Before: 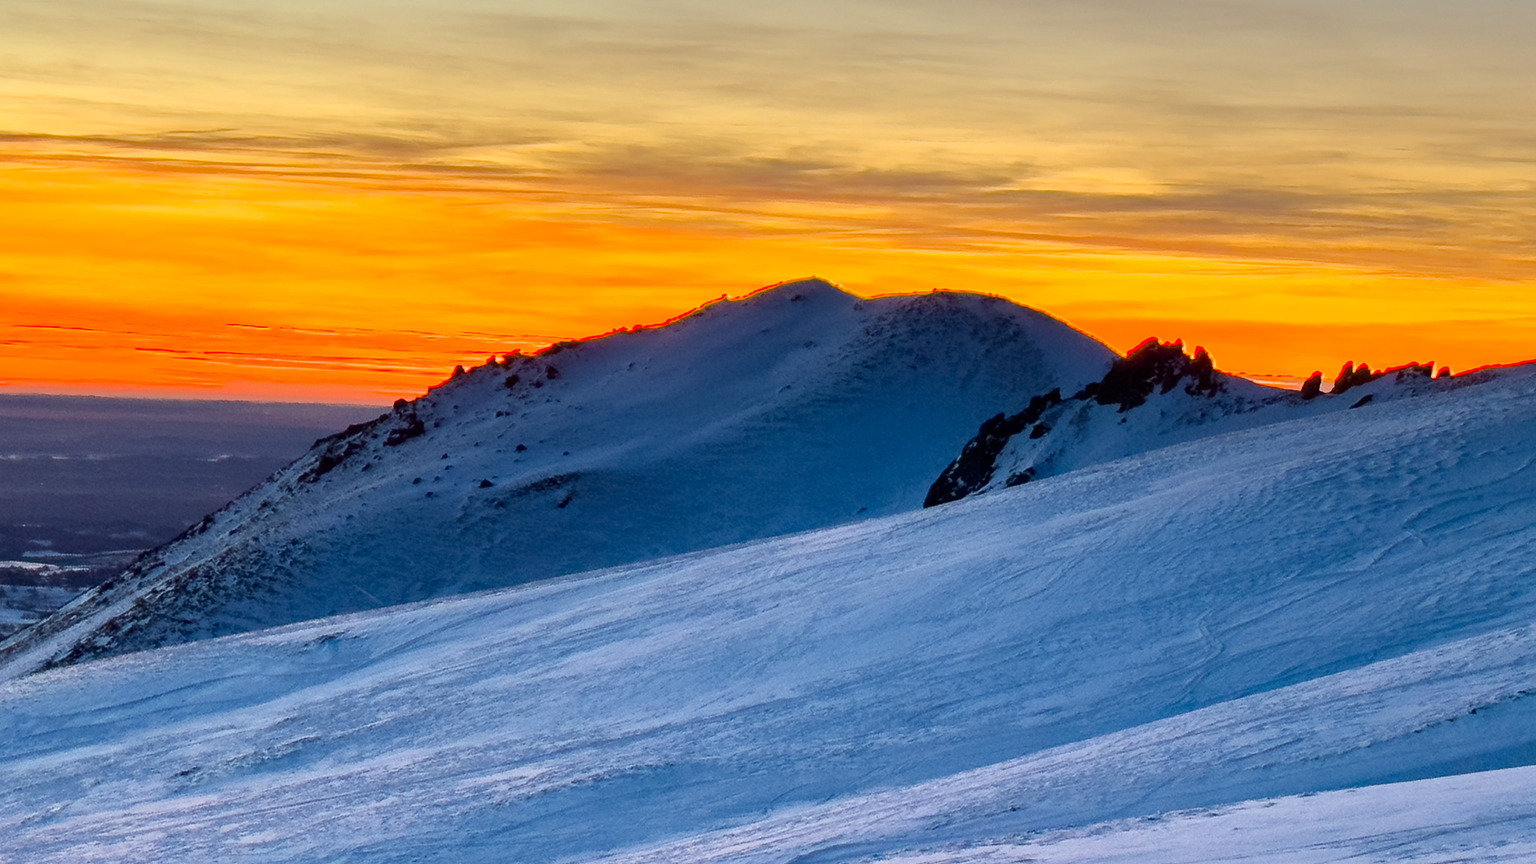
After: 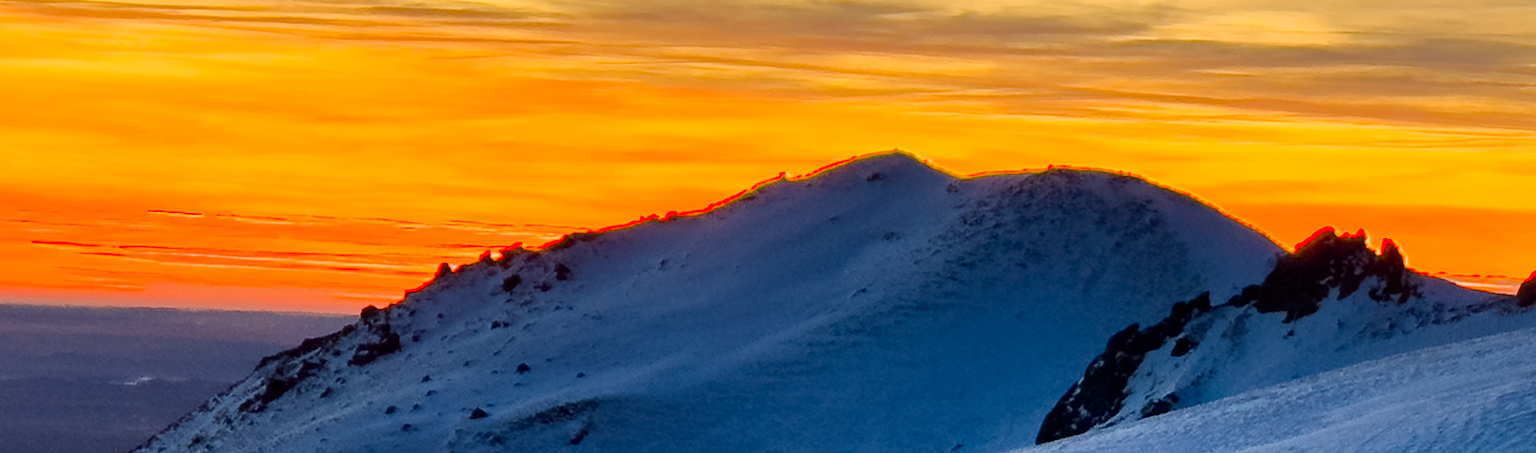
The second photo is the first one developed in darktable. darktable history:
crop: left 7.196%, top 18.413%, right 14.277%, bottom 40.317%
